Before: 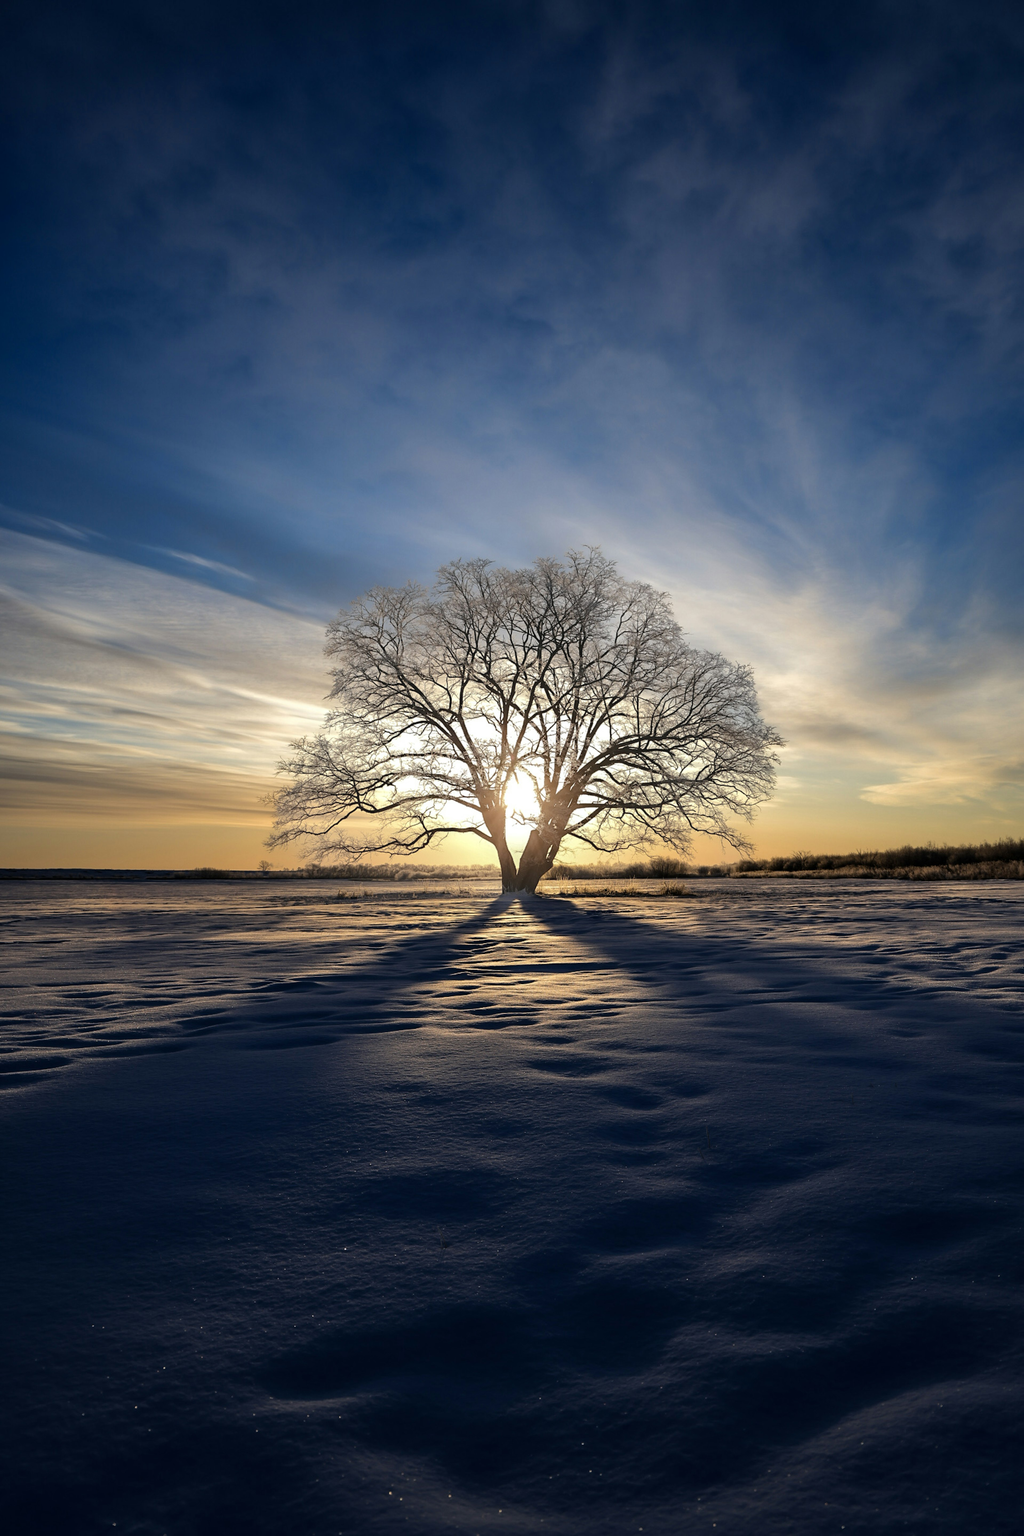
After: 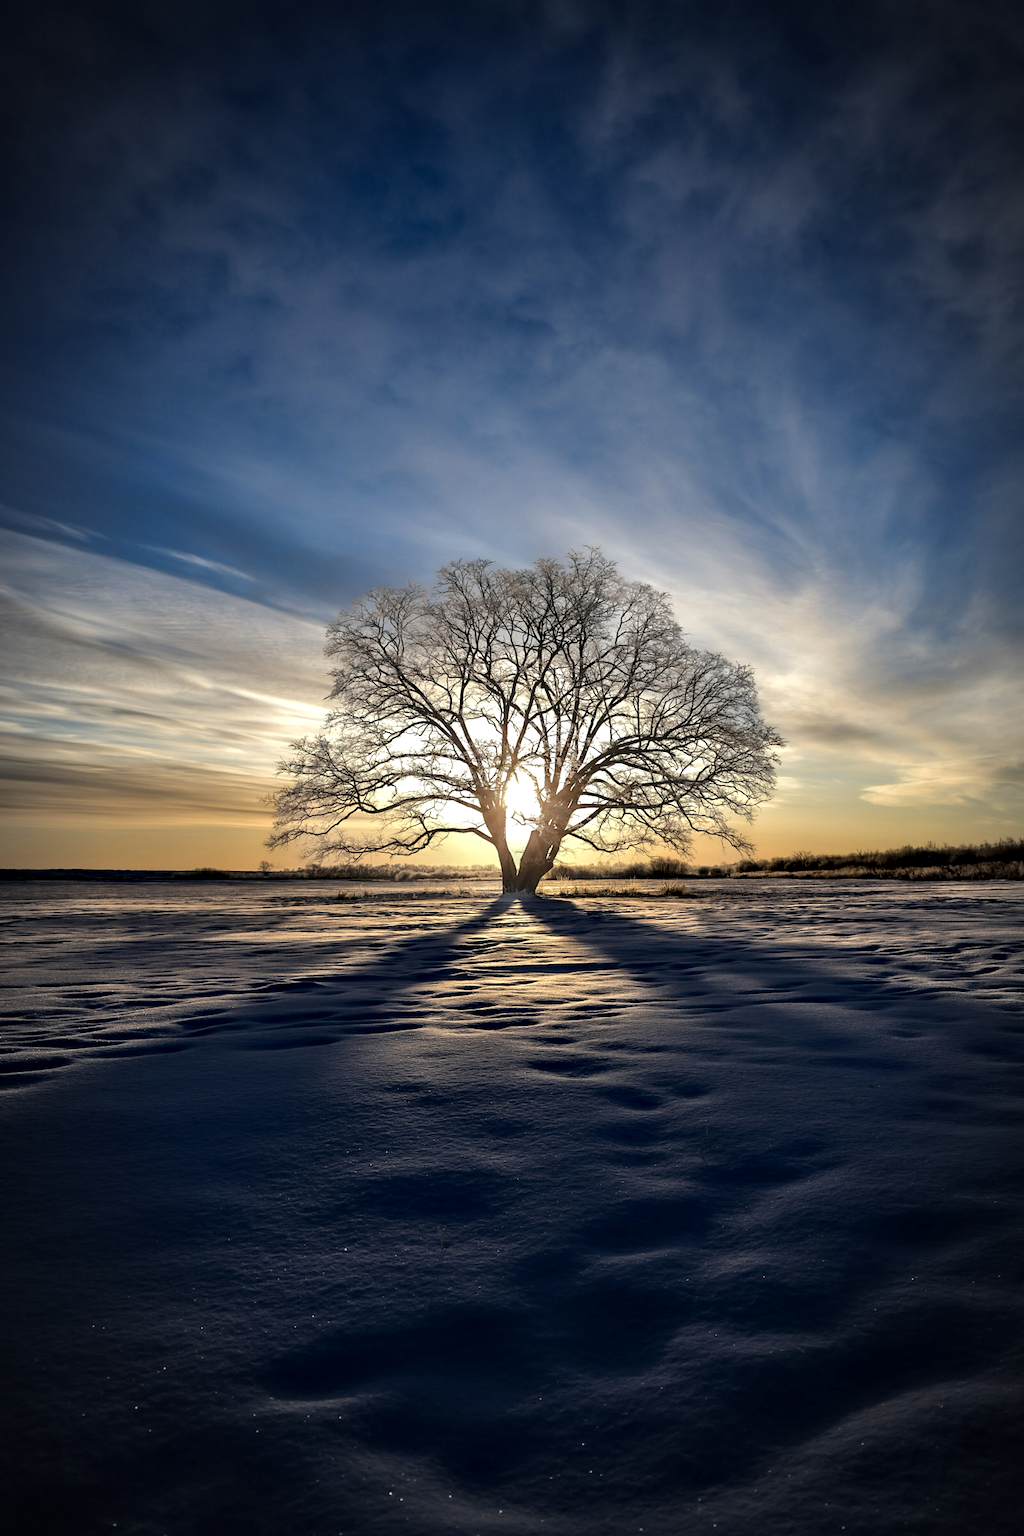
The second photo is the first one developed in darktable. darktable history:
vignetting: automatic ratio true
contrast equalizer: y [[0.586, 0.584, 0.576, 0.565, 0.552, 0.539], [0.5 ×6], [0.97, 0.959, 0.919, 0.859, 0.789, 0.717], [0 ×6], [0 ×6]]
